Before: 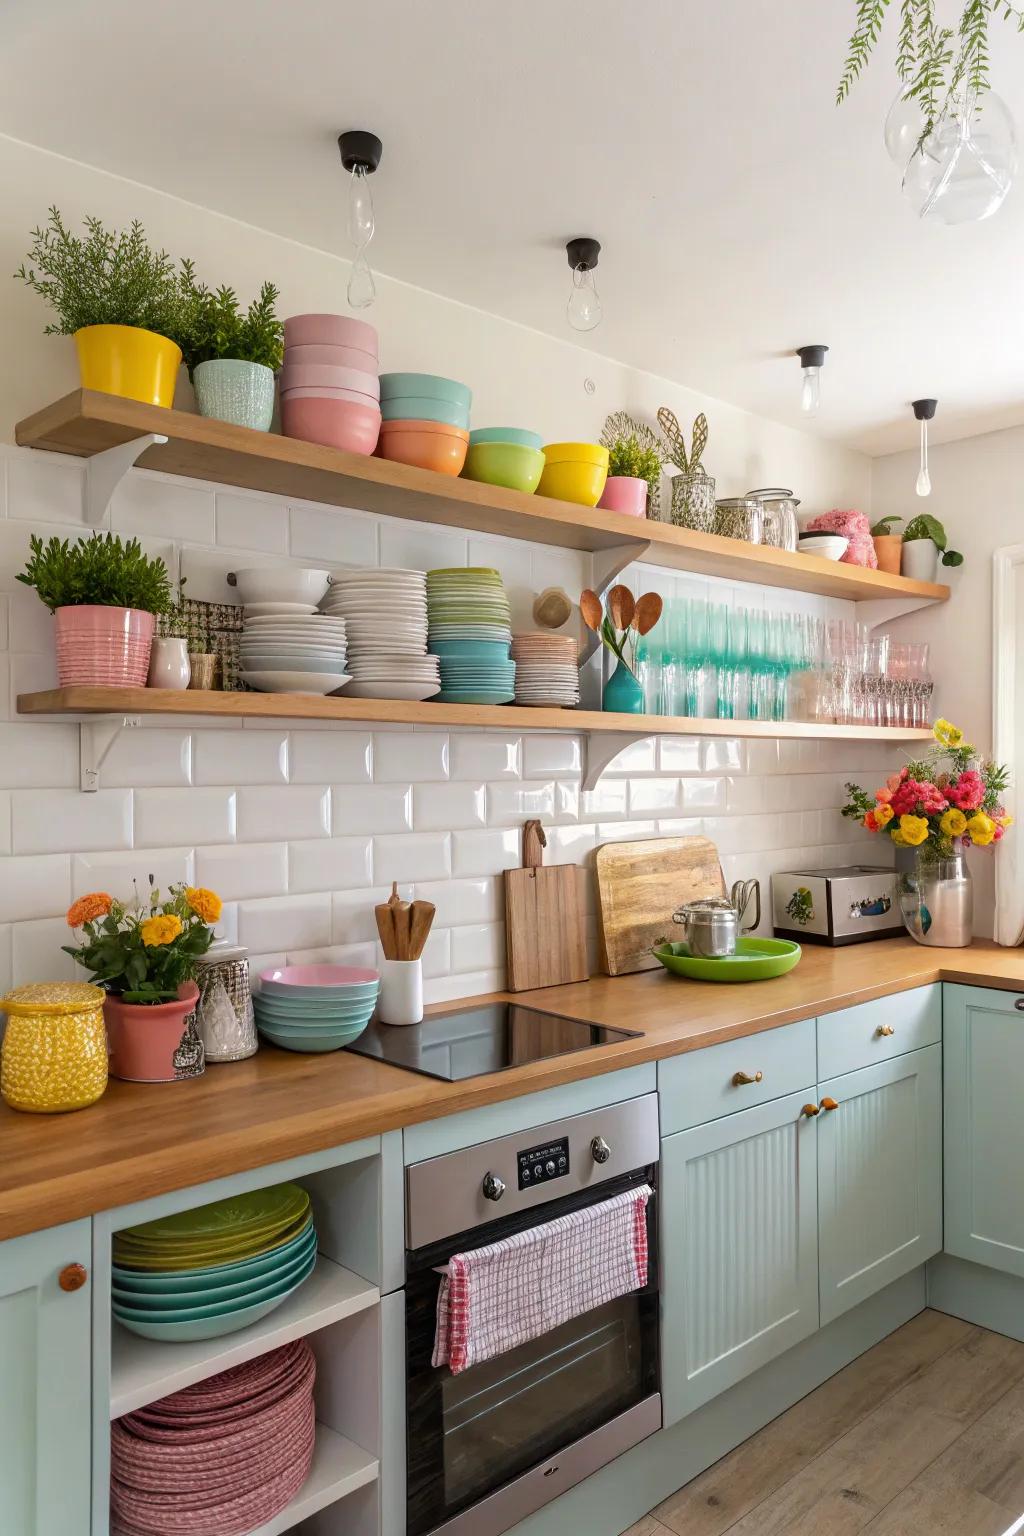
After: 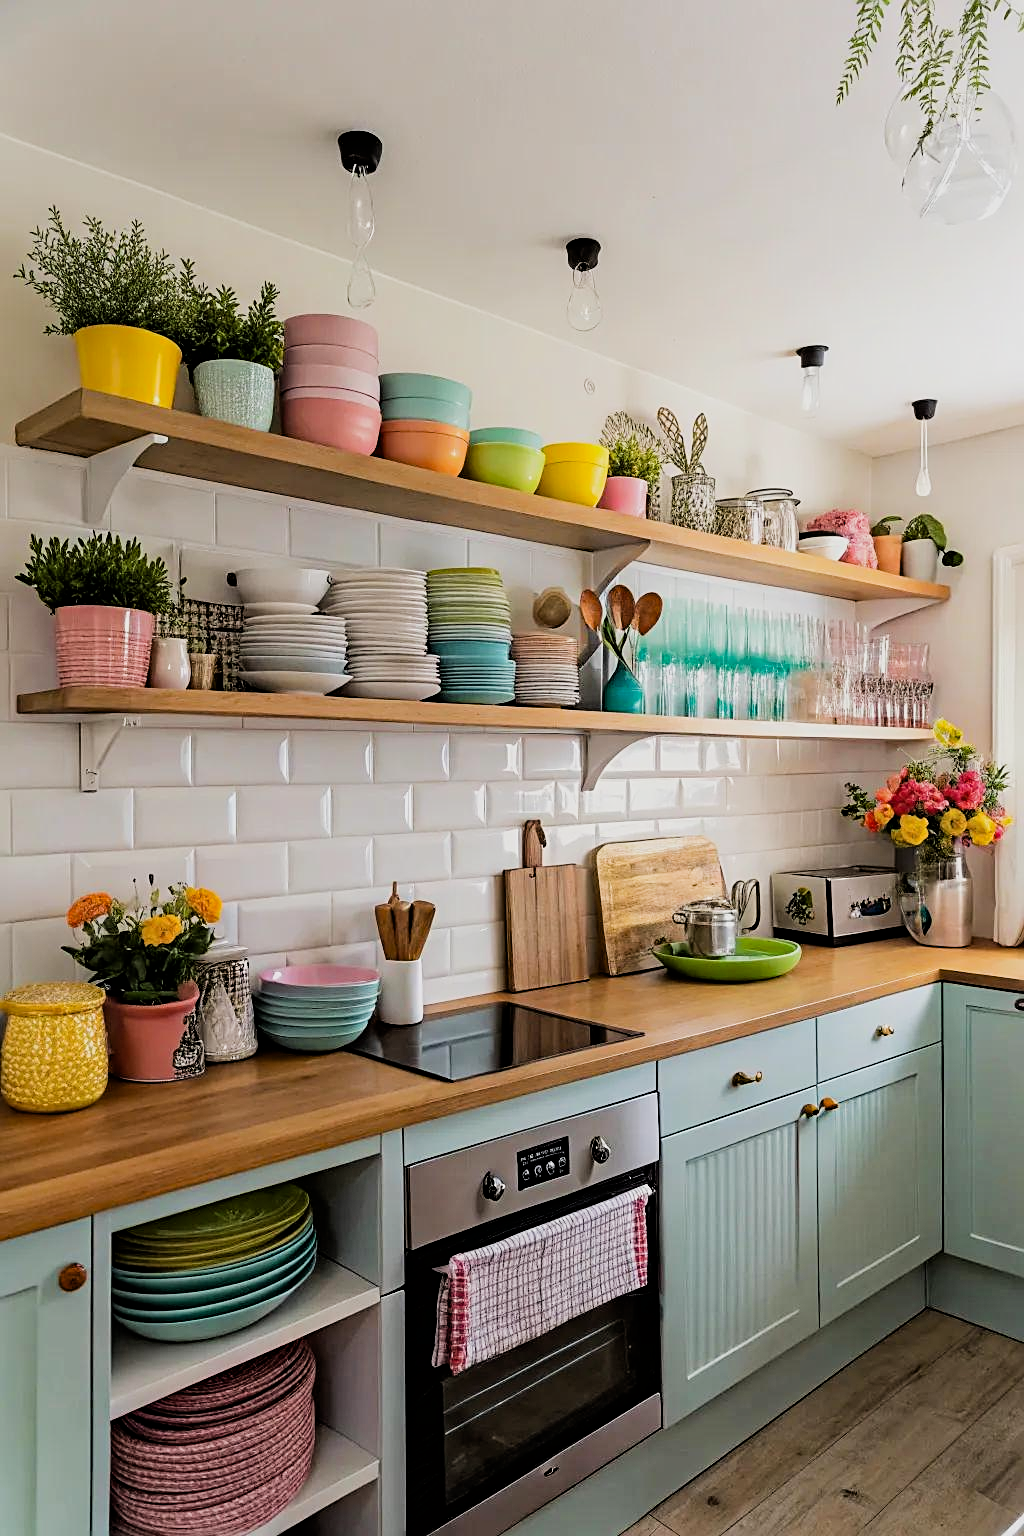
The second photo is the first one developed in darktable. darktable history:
filmic rgb: black relative exposure -5 EV, hardness 2.88, contrast 1.3, highlights saturation mix -30%
sharpen: on, module defaults
haze removal: strength 0.29, distance 0.25, compatibility mode true, adaptive false
